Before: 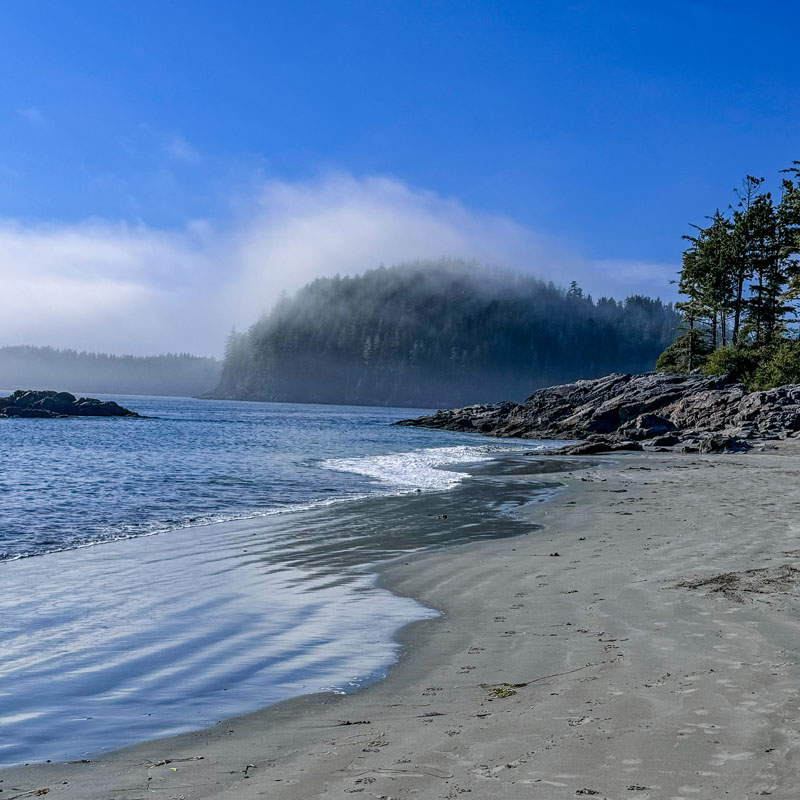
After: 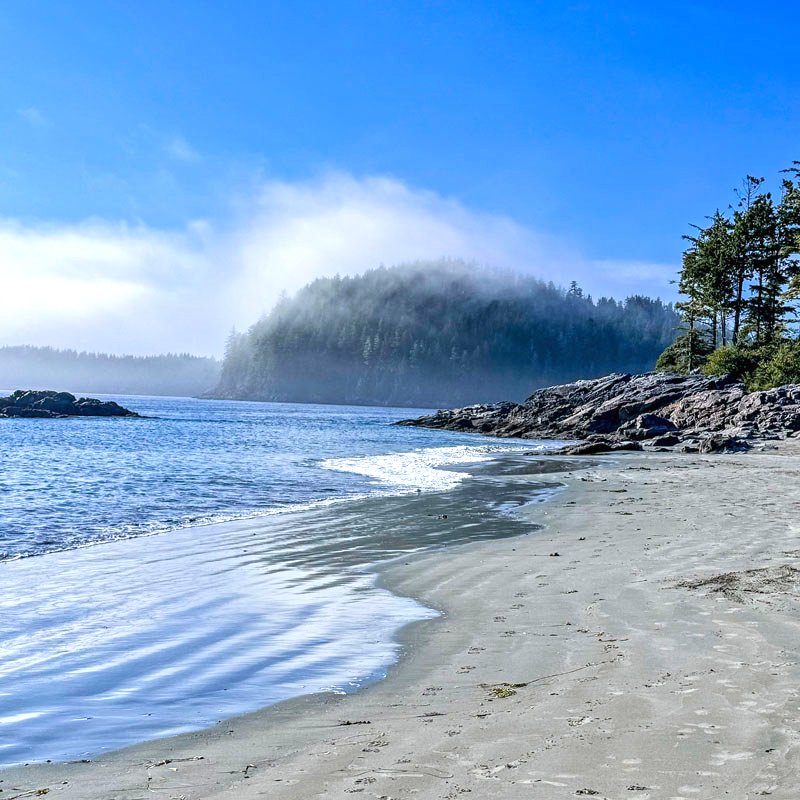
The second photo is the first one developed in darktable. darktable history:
tone equalizer: -8 EV -0.002 EV, -7 EV 0.005 EV, -6 EV -0.009 EV, -5 EV 0.011 EV, -4 EV -0.012 EV, -3 EV 0.007 EV, -2 EV -0.062 EV, -1 EV -0.293 EV, +0 EV -0.582 EV, smoothing diameter 2%, edges refinement/feathering 20, mask exposure compensation -1.57 EV, filter diffusion 5
exposure: black level correction 0, exposure 1.1 EV, compensate highlight preservation false
